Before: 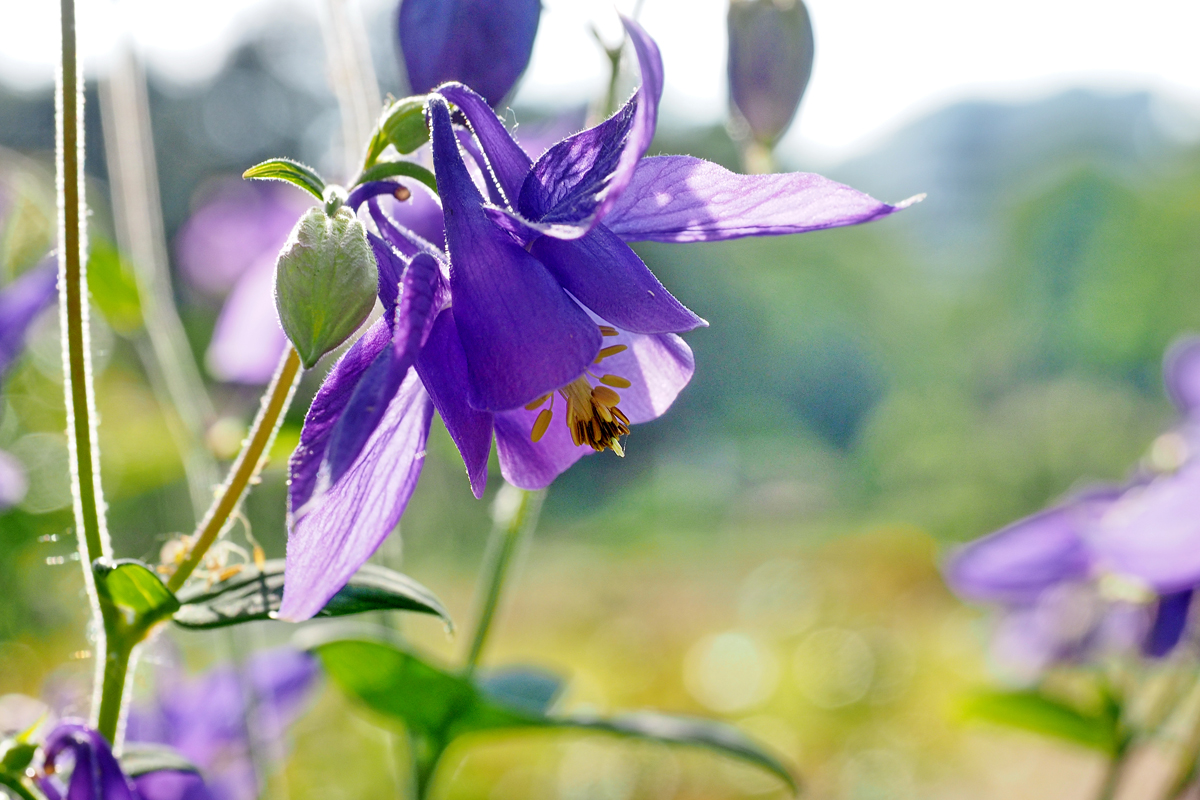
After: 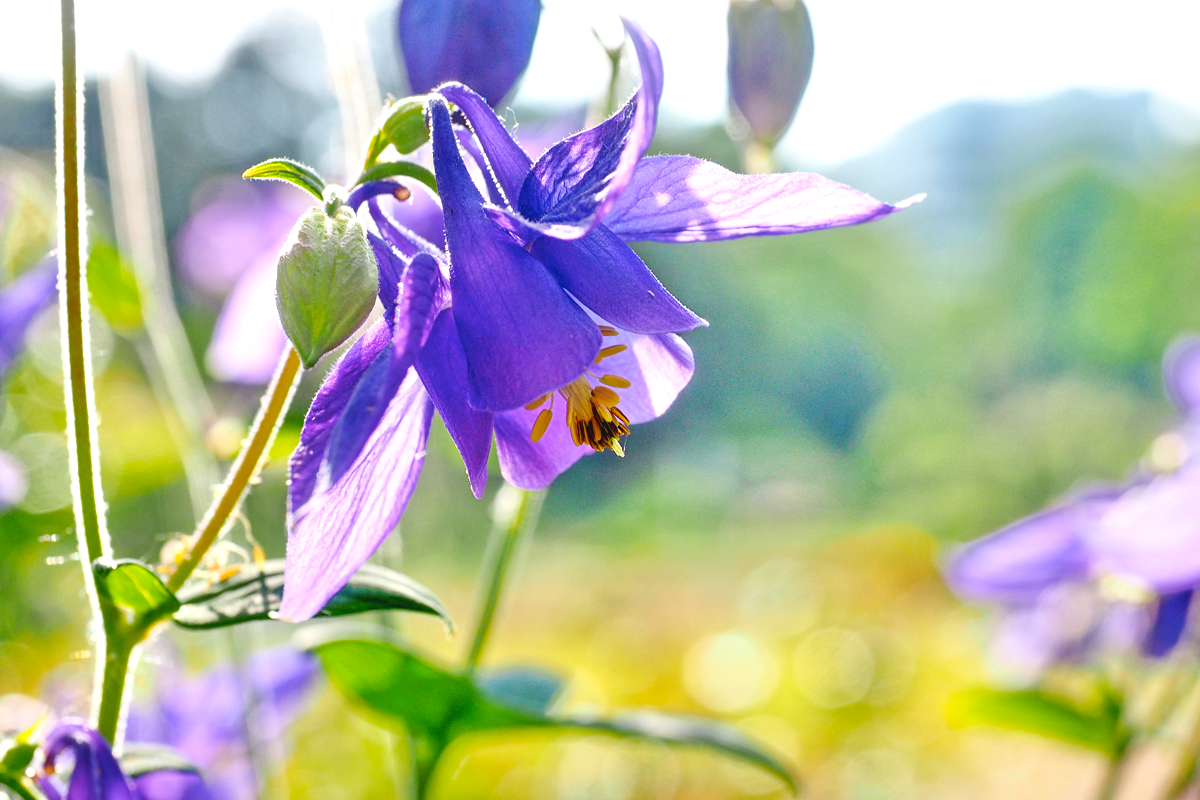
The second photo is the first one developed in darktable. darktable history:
exposure: black level correction 0, exposure 1.2 EV, compensate exposure bias true, compensate highlight preservation false
local contrast: mode bilateral grid, contrast 20, coarseness 50, detail 120%, midtone range 0.2
contrast brightness saturation: contrast -0.1, brightness 0.05, saturation 0.08
